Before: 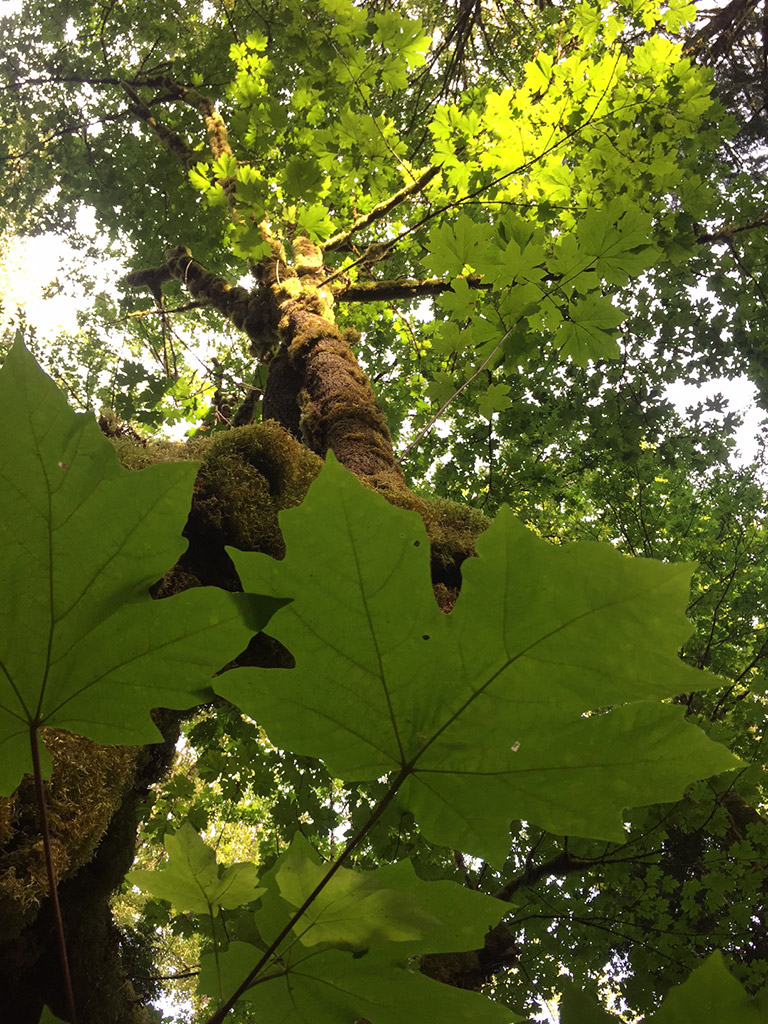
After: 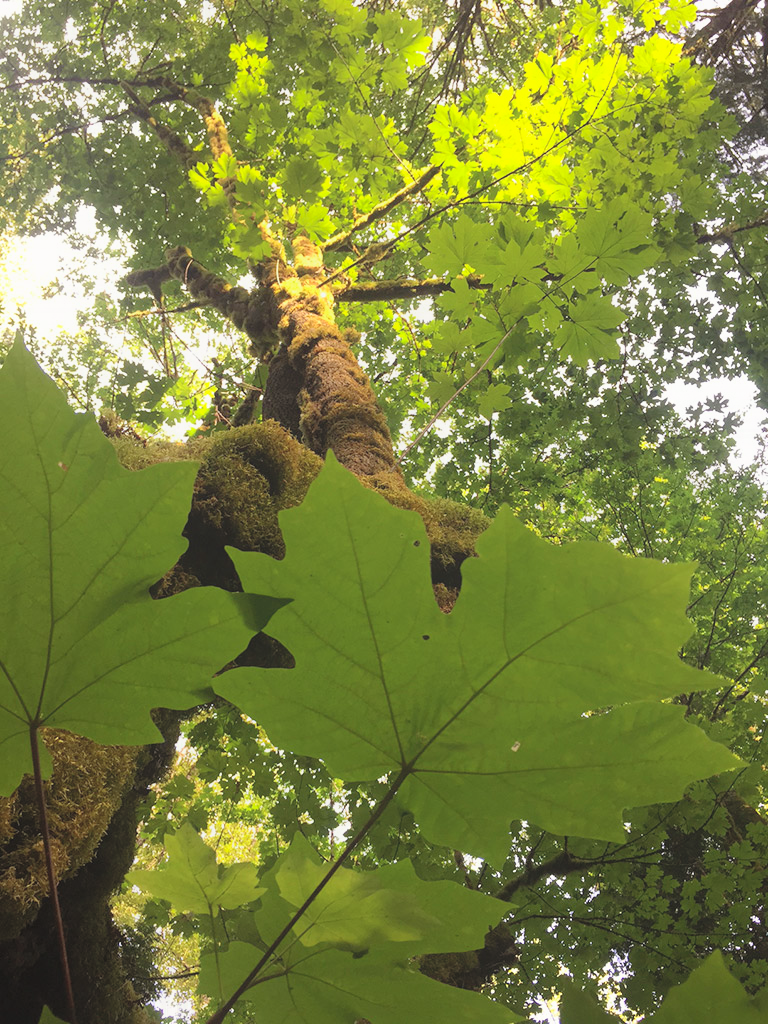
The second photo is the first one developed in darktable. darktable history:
contrast brightness saturation: contrast 0.1, brightness 0.3, saturation 0.14
contrast equalizer: octaves 7, y [[0.6 ×6], [0.55 ×6], [0 ×6], [0 ×6], [0 ×6]], mix -0.36
